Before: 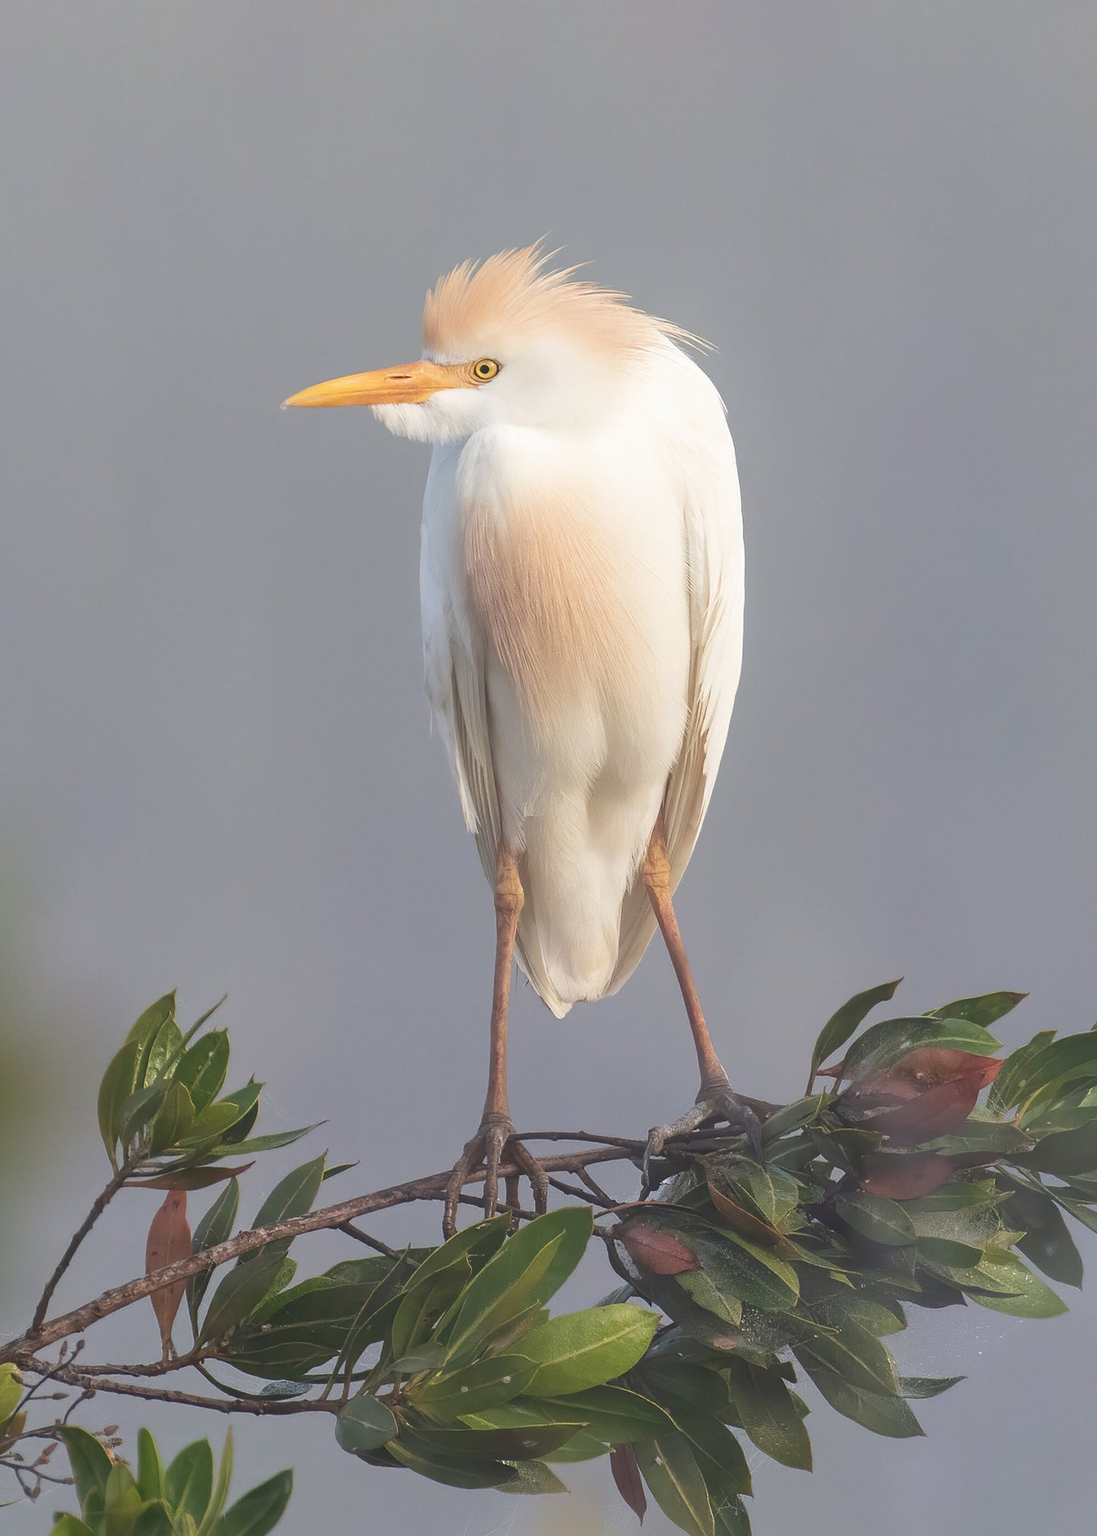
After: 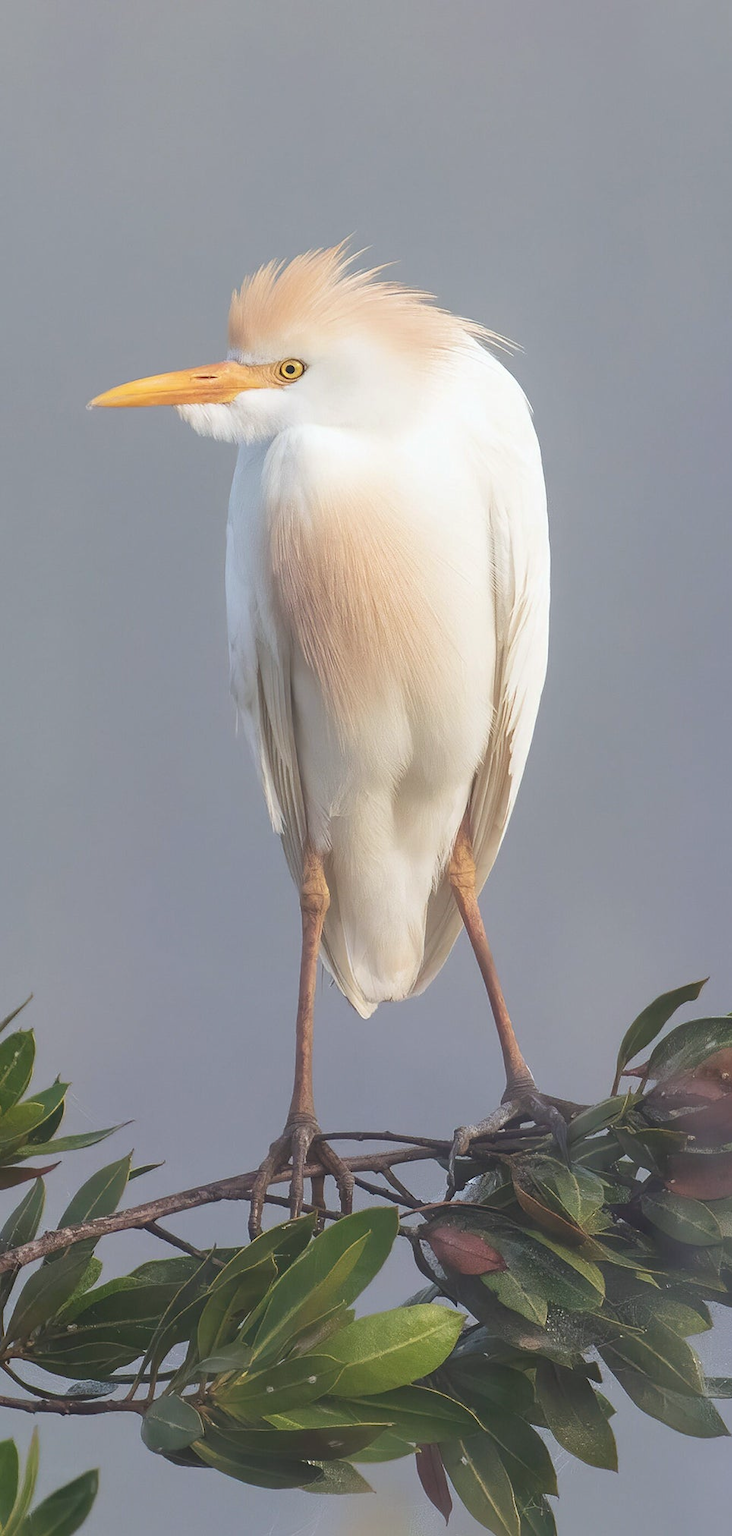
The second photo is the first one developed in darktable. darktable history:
crop and rotate: left 17.732%, right 15.423%
white balance: red 0.982, blue 1.018
